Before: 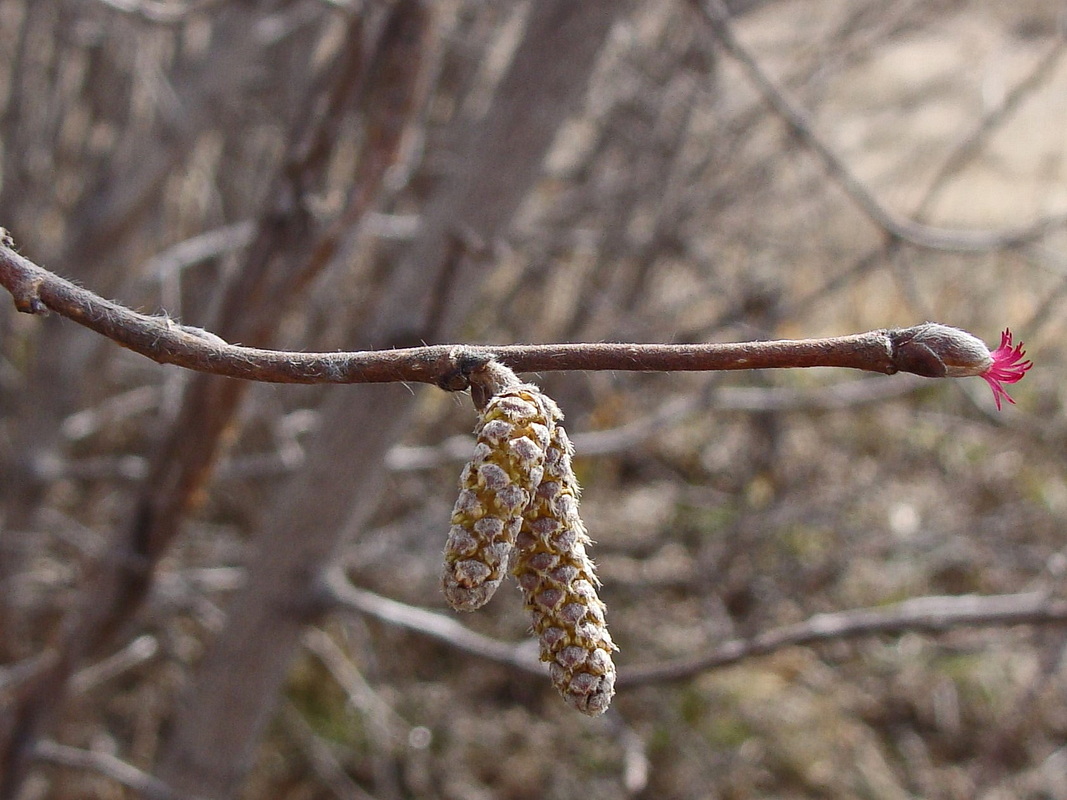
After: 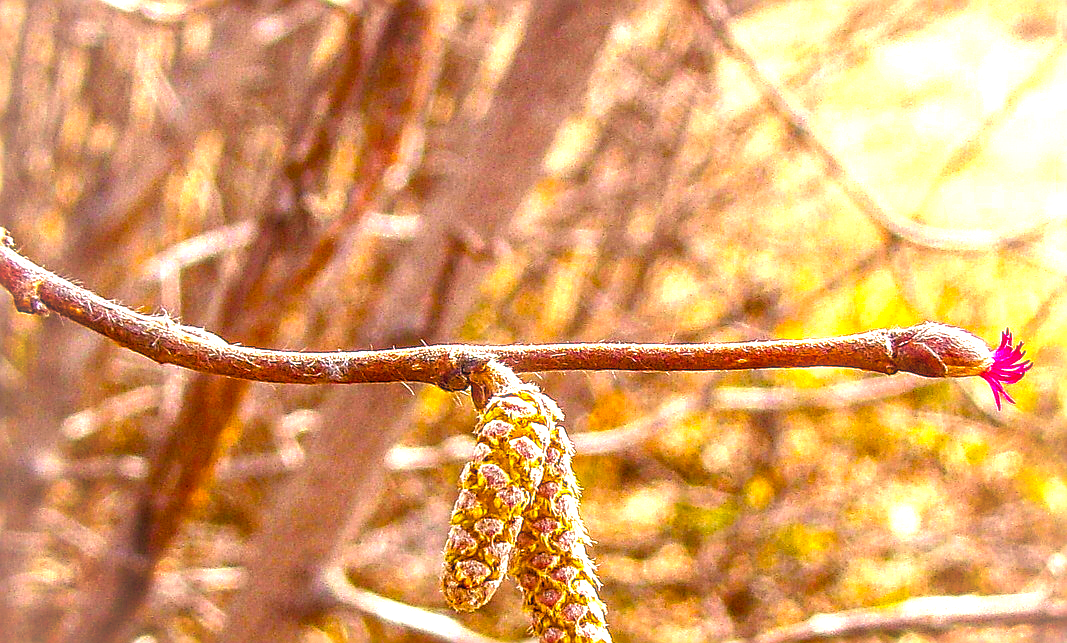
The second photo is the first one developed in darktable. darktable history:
local contrast: highlights 3%, shadows 7%, detail 133%
exposure: exposure 0.506 EV, compensate highlight preservation false
vignetting: fall-off radius 92.74%, brightness 0.284, saturation 0.002, unbound false
crop: bottom 19.619%
color balance rgb: power › luminance 9.787%, power › chroma 2.817%, power › hue 58.62°, linear chroma grading › shadows 17.618%, linear chroma grading › highlights 62.246%, linear chroma grading › global chroma 49.522%, perceptual saturation grading › global saturation 30.655%, perceptual brilliance grading › global brilliance 30.512%, global vibrance -24.811%
sharpen: amount 0.983
color correction: highlights a* 5.88, highlights b* 4.7
